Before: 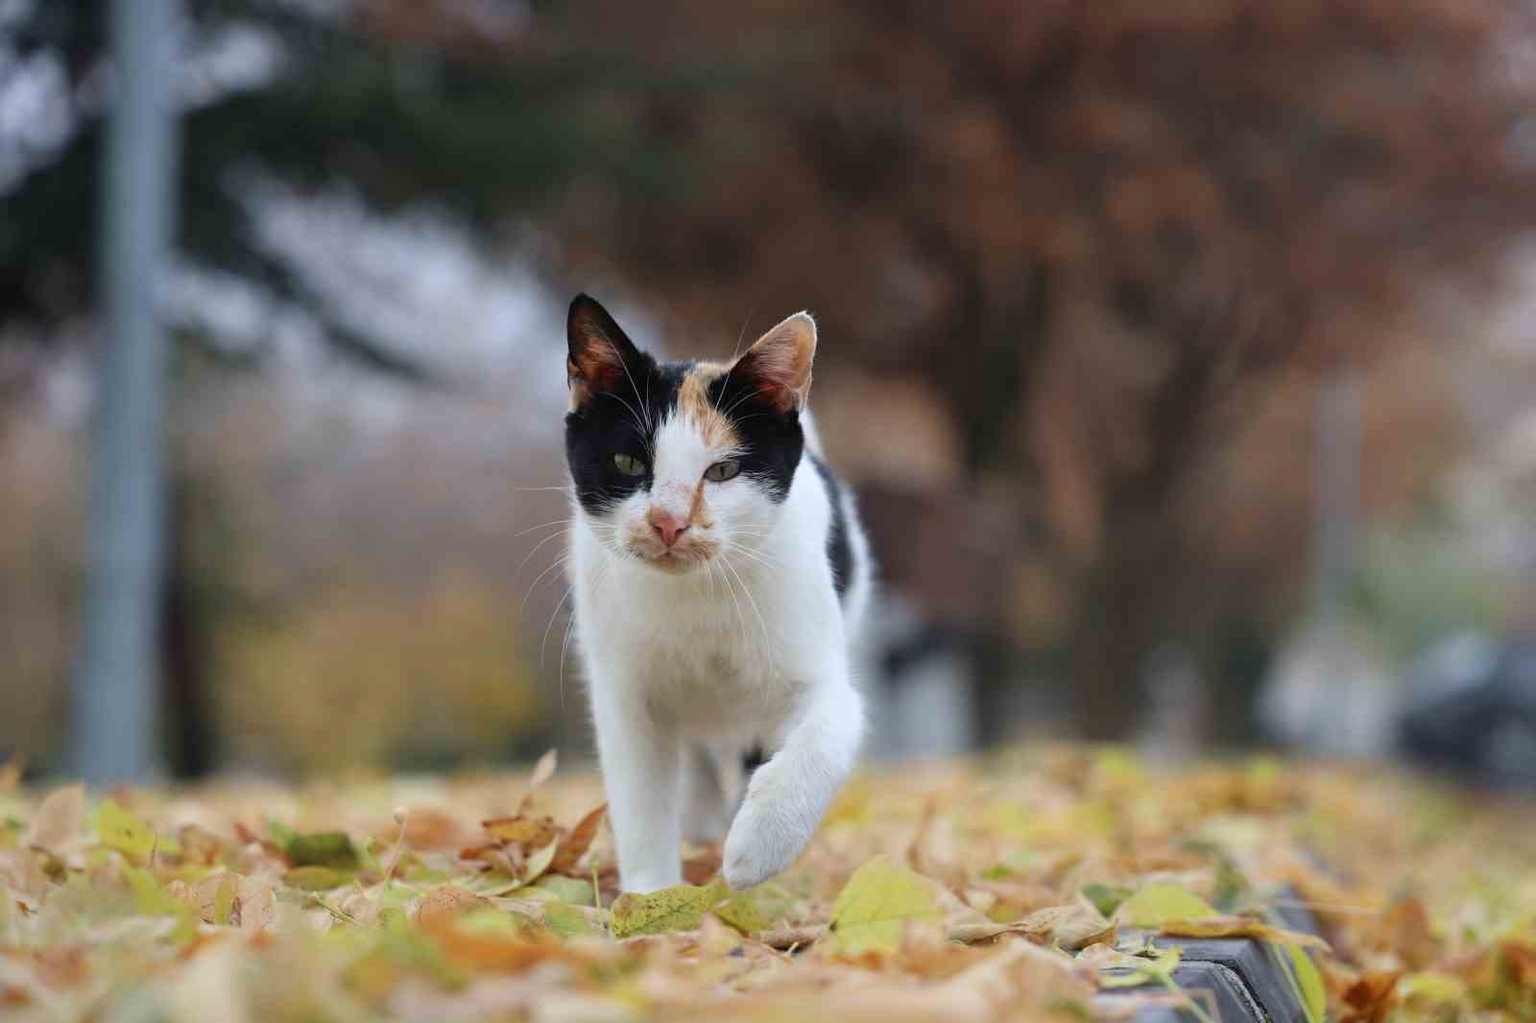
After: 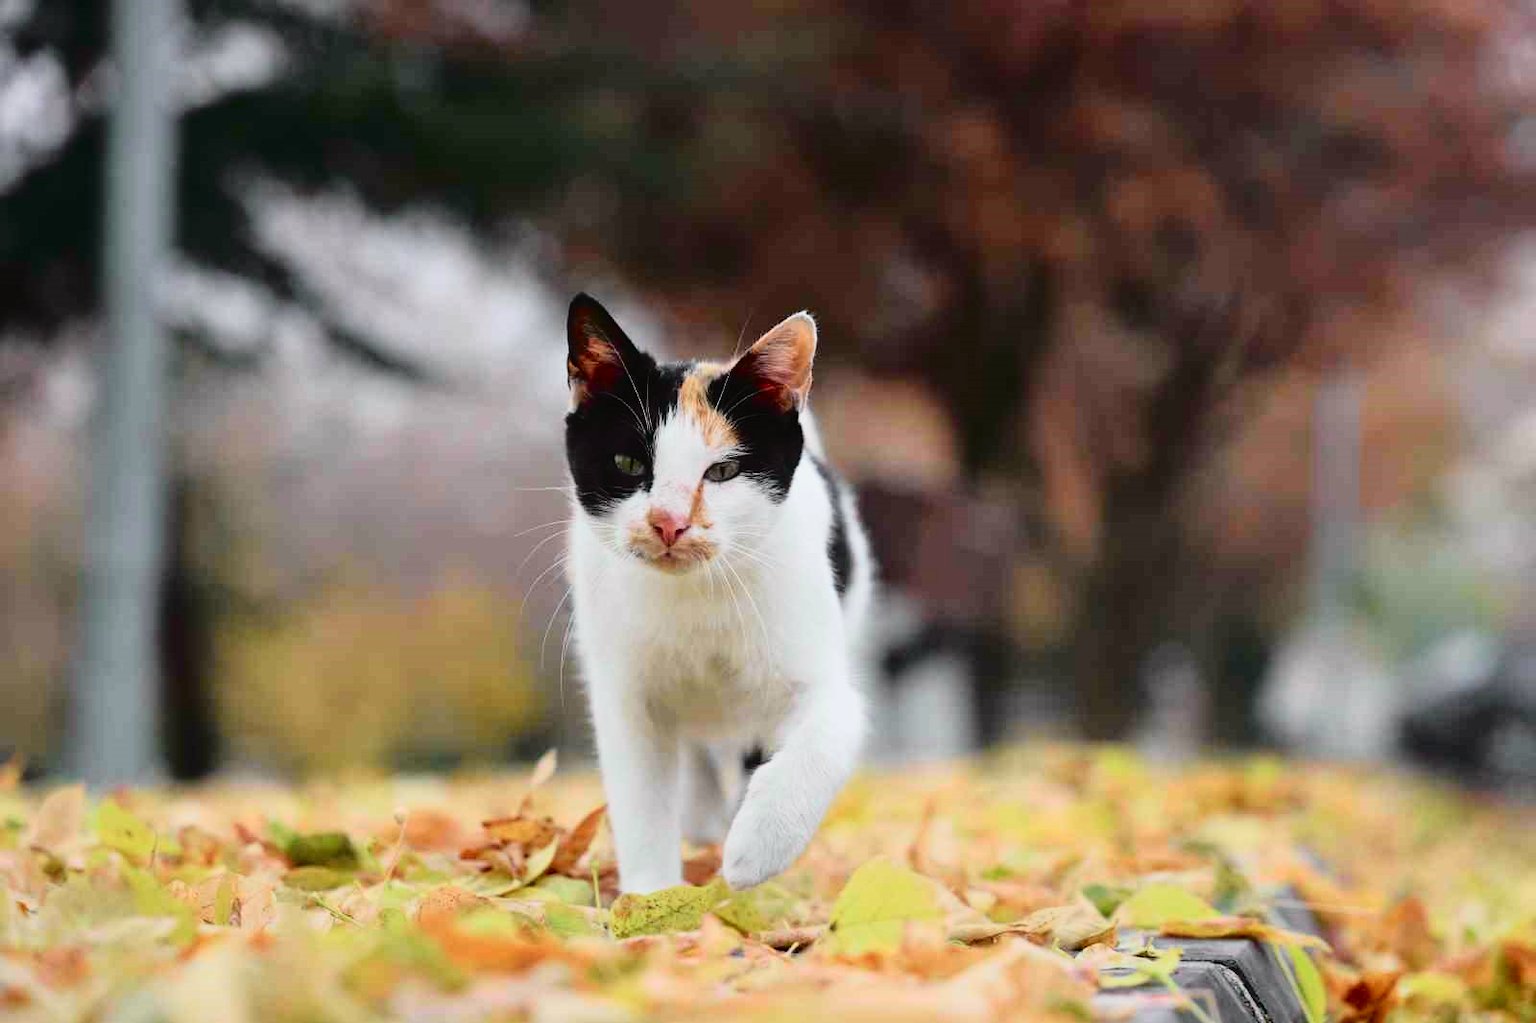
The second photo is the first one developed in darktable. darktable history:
tone curve: curves: ch0 [(0, 0.014) (0.17, 0.099) (0.392, 0.438) (0.725, 0.828) (0.872, 0.918) (1, 0.981)]; ch1 [(0, 0) (0.402, 0.36) (0.489, 0.491) (0.5, 0.503) (0.515, 0.52) (0.545, 0.574) (0.615, 0.662) (0.701, 0.725) (1, 1)]; ch2 [(0, 0) (0.42, 0.458) (0.485, 0.499) (0.503, 0.503) (0.531, 0.542) (0.561, 0.594) (0.644, 0.694) (0.717, 0.753) (1, 0.991)], color space Lab, independent channels
